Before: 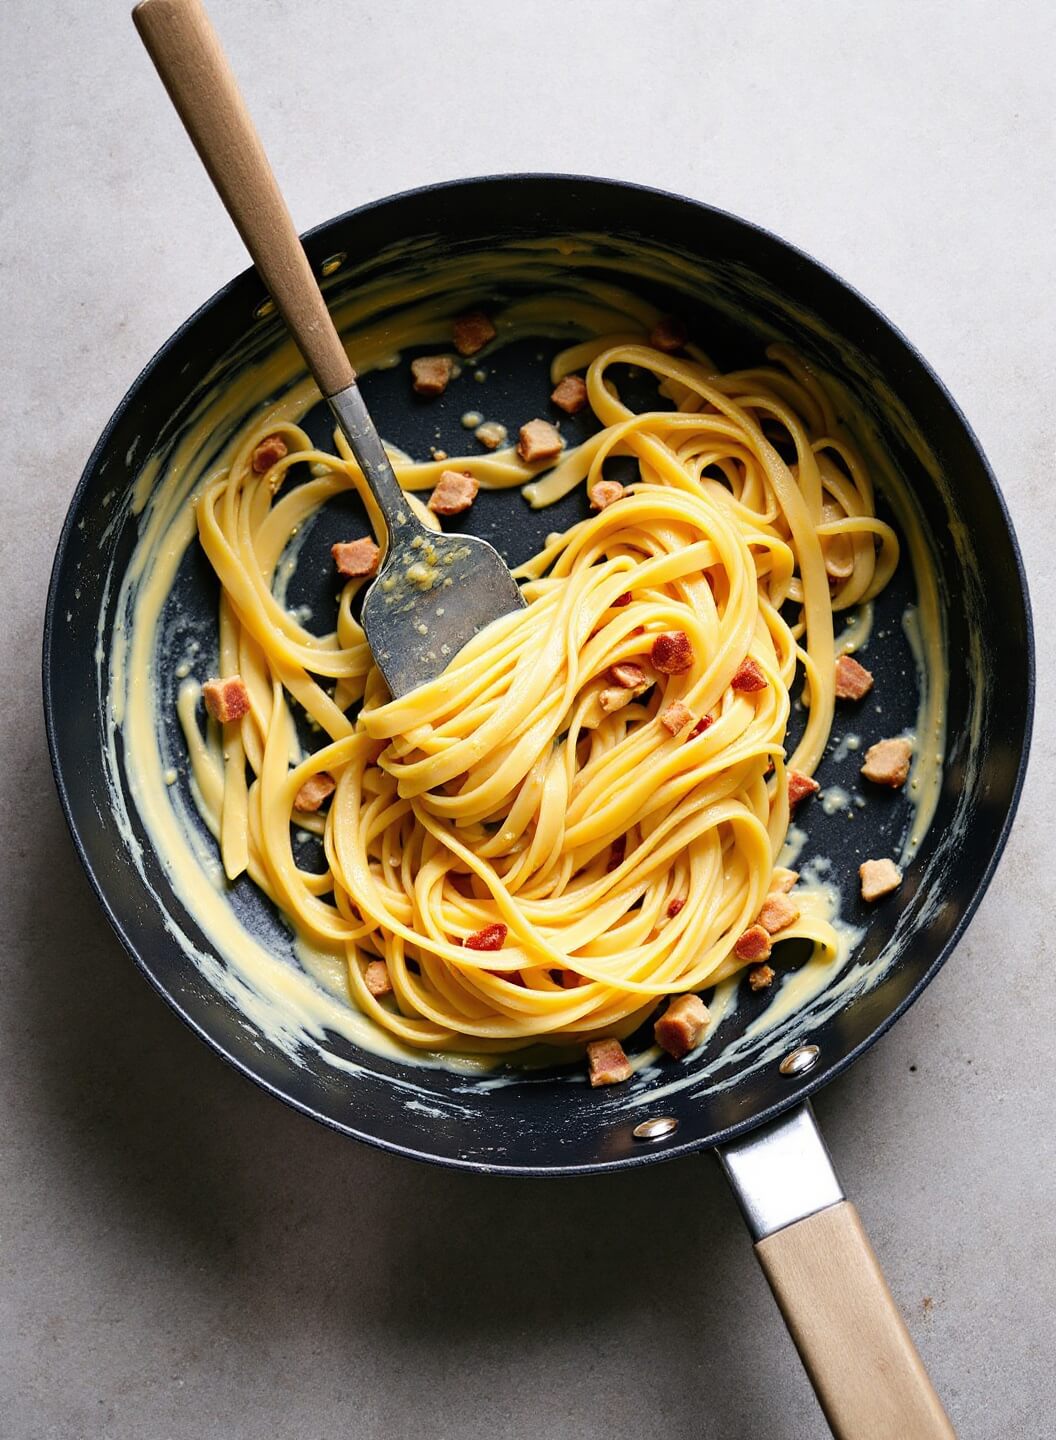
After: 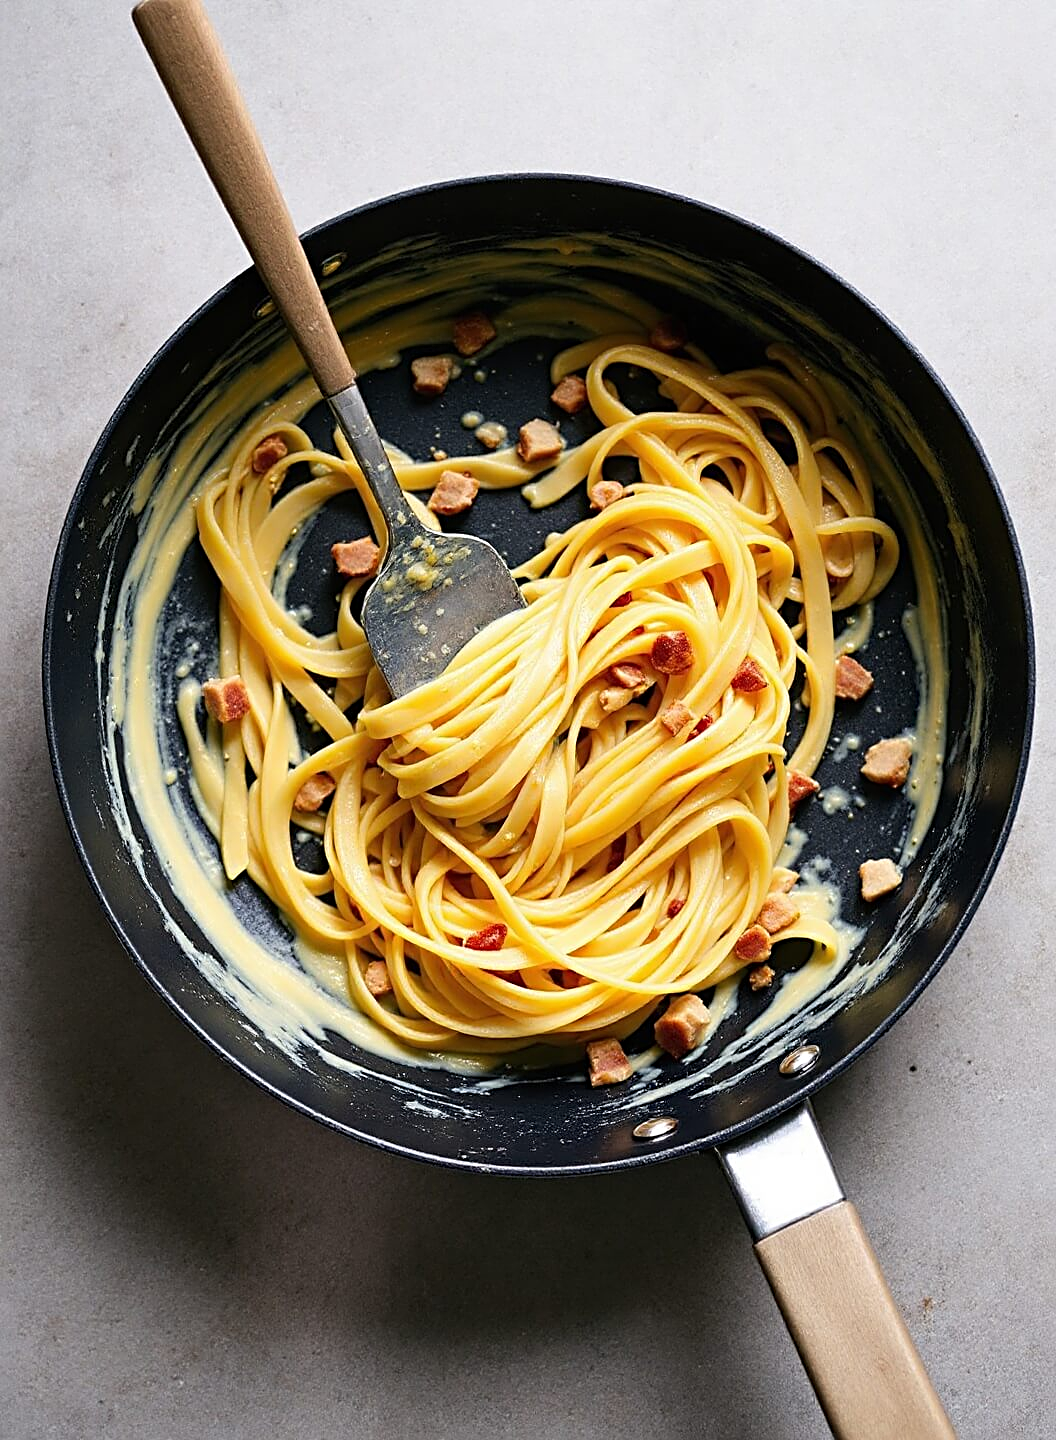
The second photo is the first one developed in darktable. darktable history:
sharpen: radius 2.746
